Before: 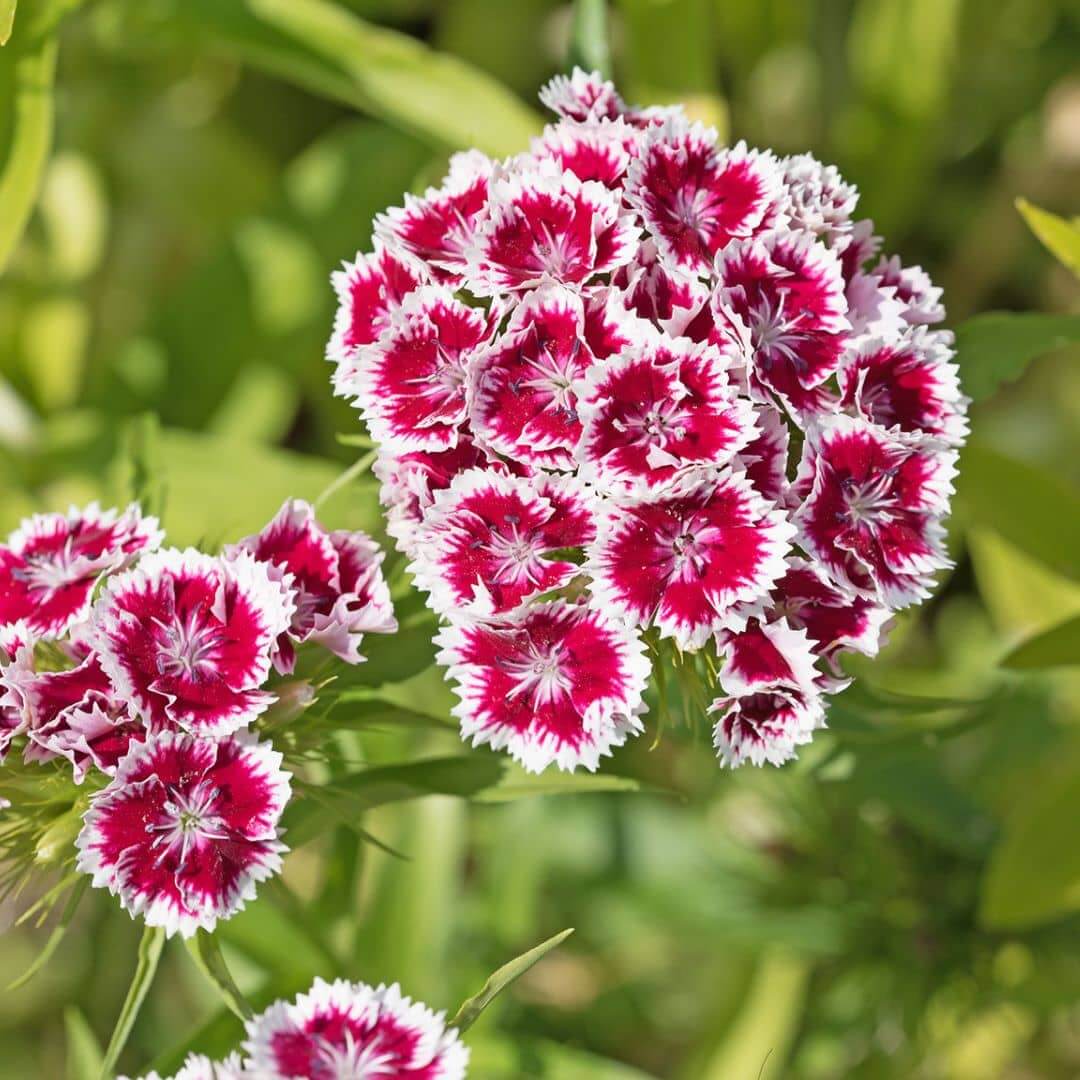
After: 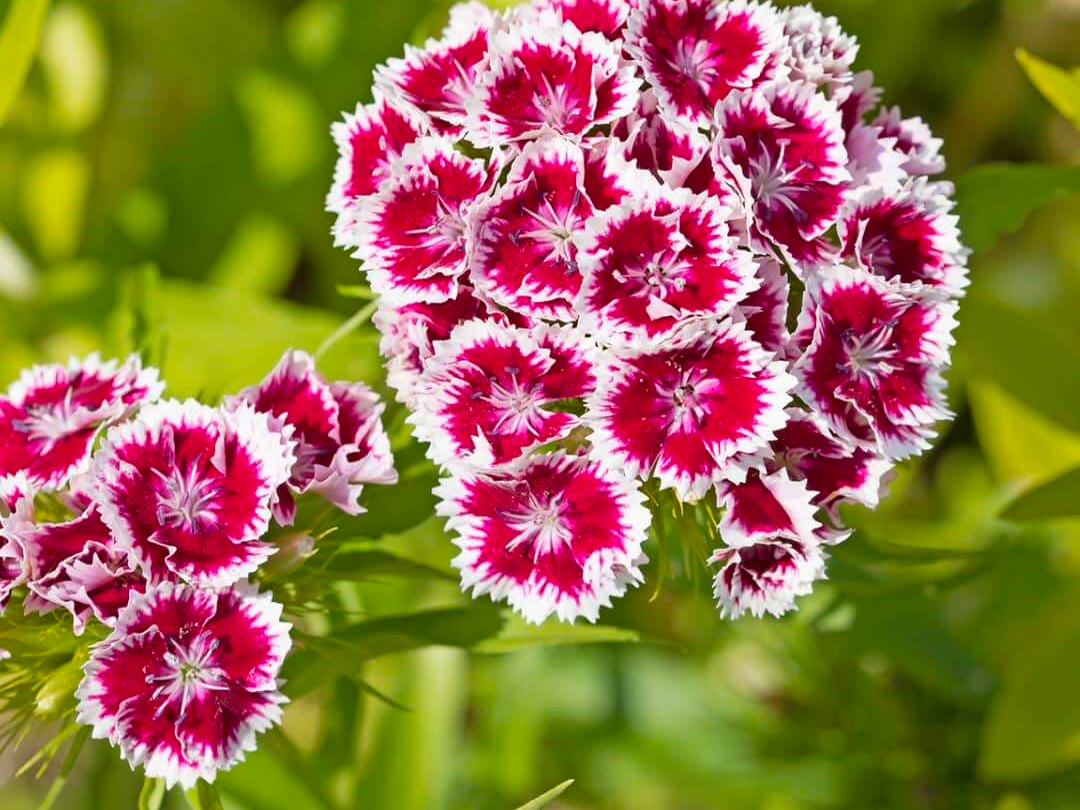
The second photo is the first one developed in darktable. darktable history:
crop: top 13.819%, bottom 11.169%
color balance rgb: perceptual saturation grading › global saturation 20%, global vibrance 20%
